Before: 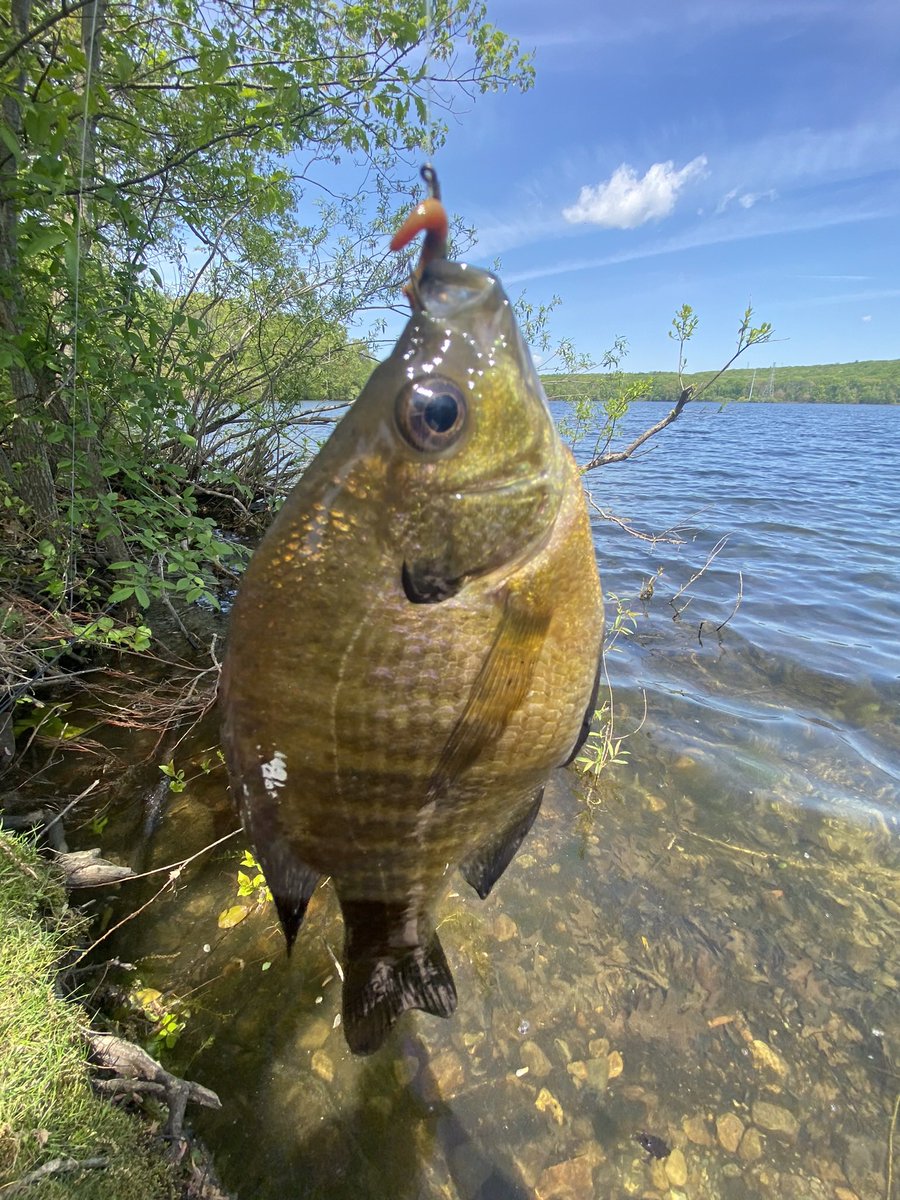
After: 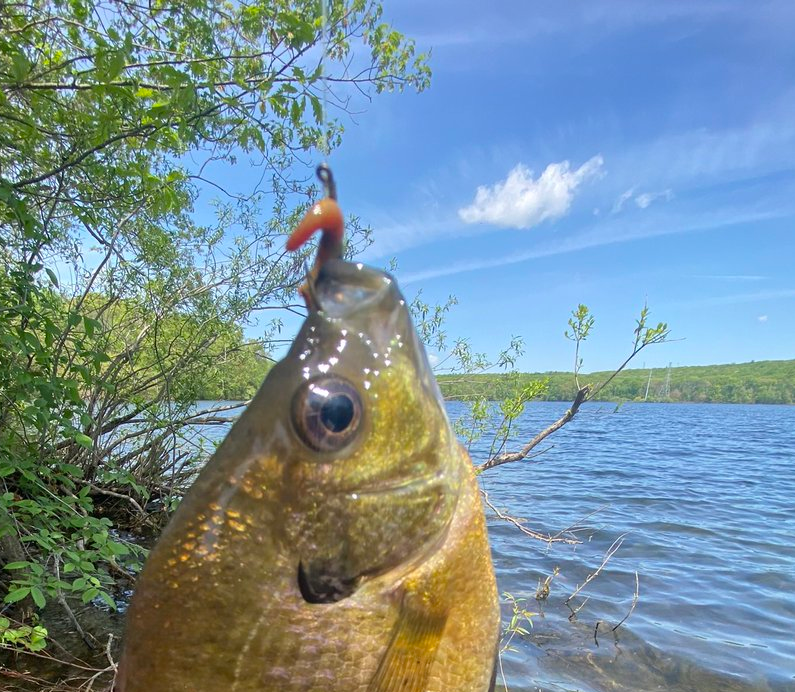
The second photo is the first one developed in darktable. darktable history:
crop and rotate: left 11.575%, bottom 42.277%
